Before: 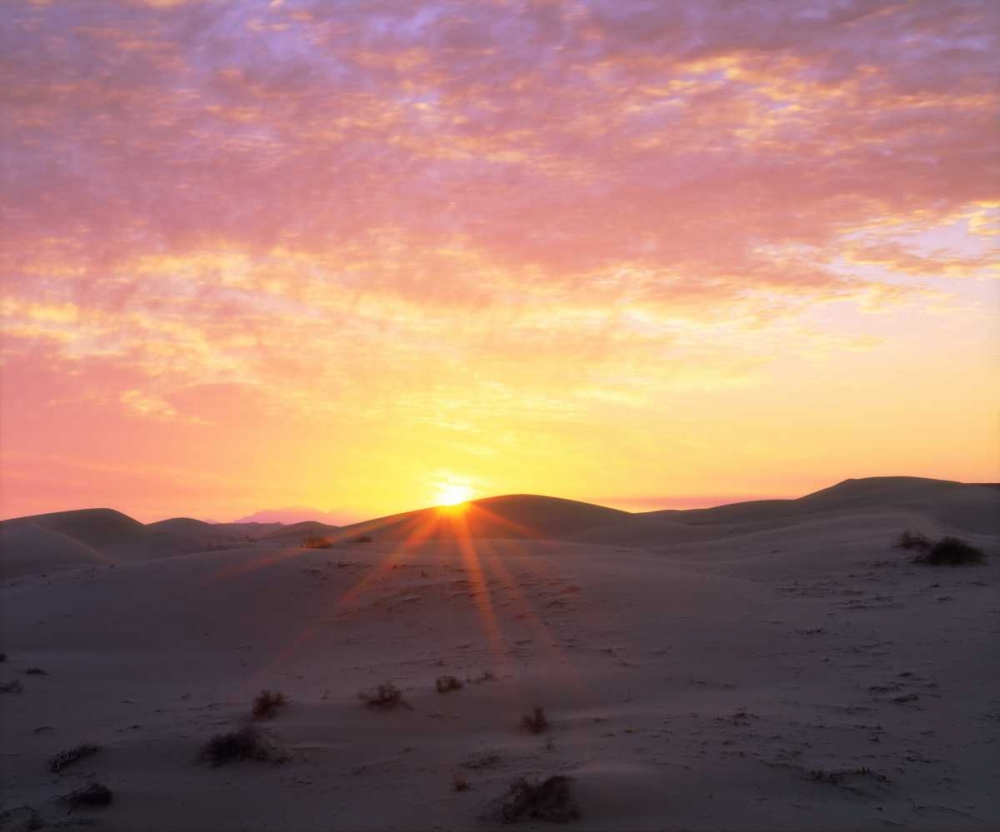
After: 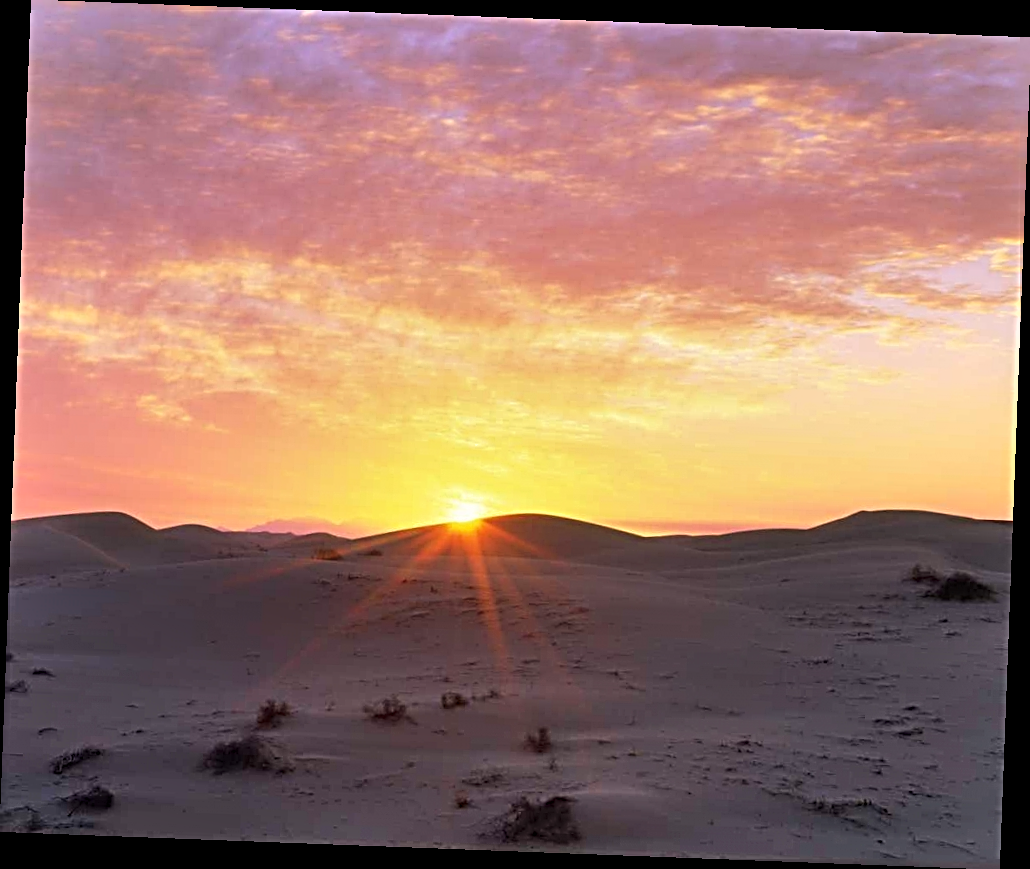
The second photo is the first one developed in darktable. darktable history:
color correction: highlights b* 3
rotate and perspective: rotation 2.17°, automatic cropping off
sharpen: radius 3.69, amount 0.928
shadows and highlights: low approximation 0.01, soften with gaussian
